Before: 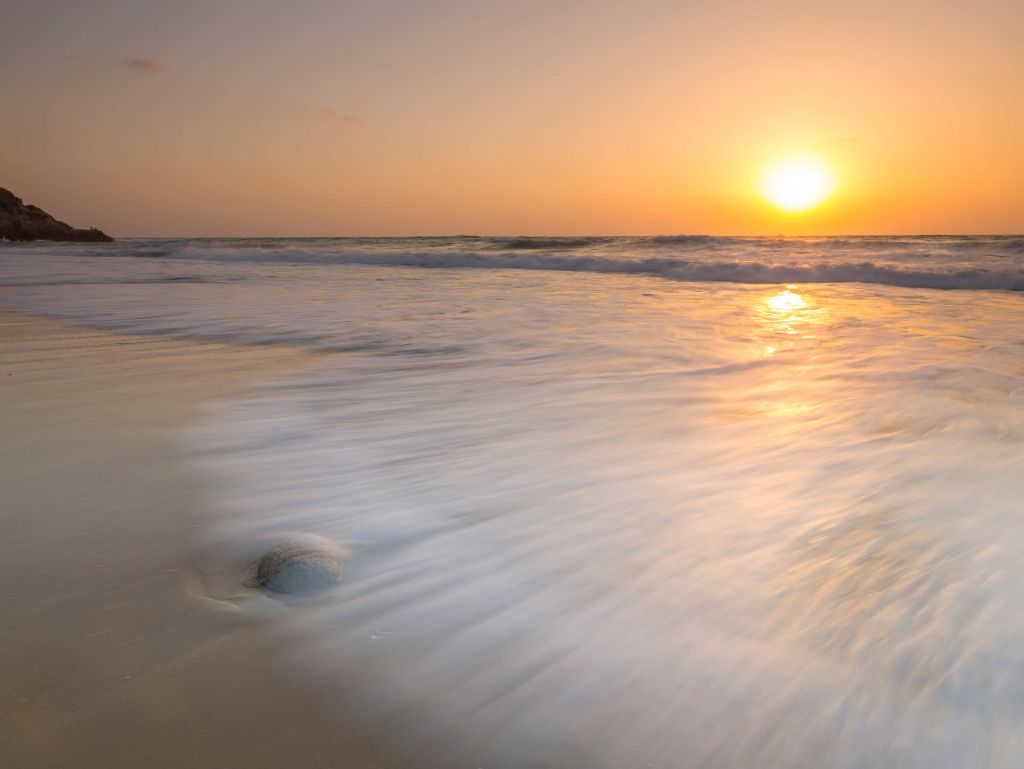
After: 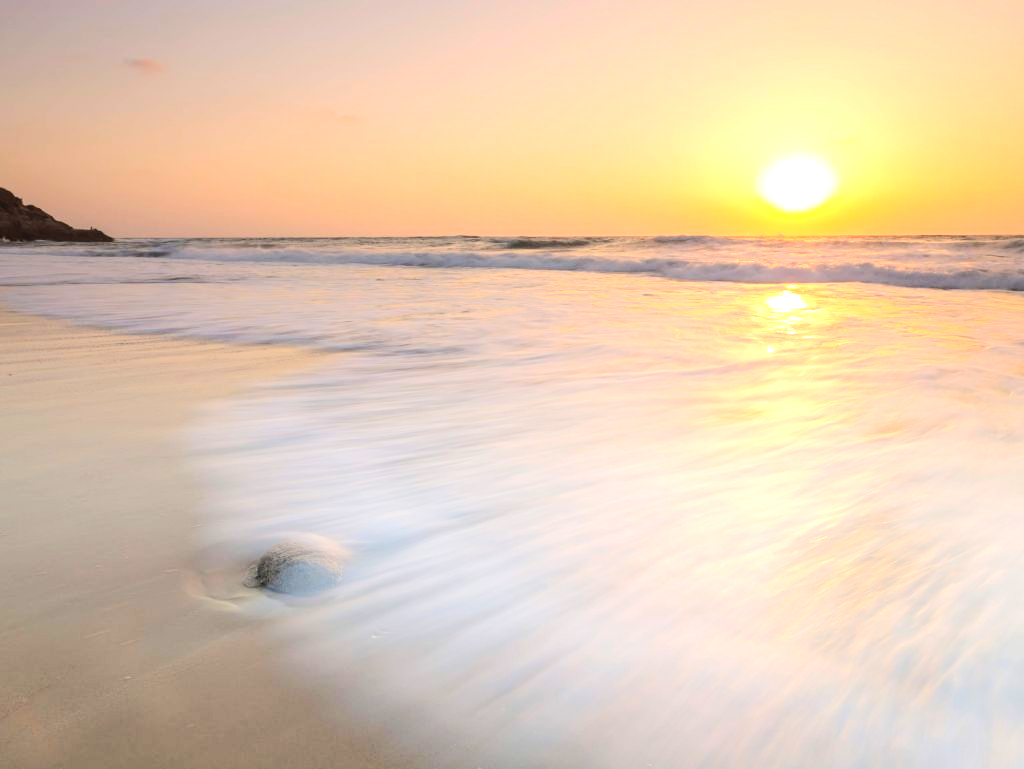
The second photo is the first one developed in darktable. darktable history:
rgb curve: curves: ch0 [(0, 0) (0.284, 0.292) (0.505, 0.644) (1, 1)]; ch1 [(0, 0) (0.284, 0.292) (0.505, 0.644) (1, 1)]; ch2 [(0, 0) (0.284, 0.292) (0.505, 0.644) (1, 1)], compensate middle gray true
exposure: black level correction 0, exposure 0.7 EV, compensate exposure bias true, compensate highlight preservation false
